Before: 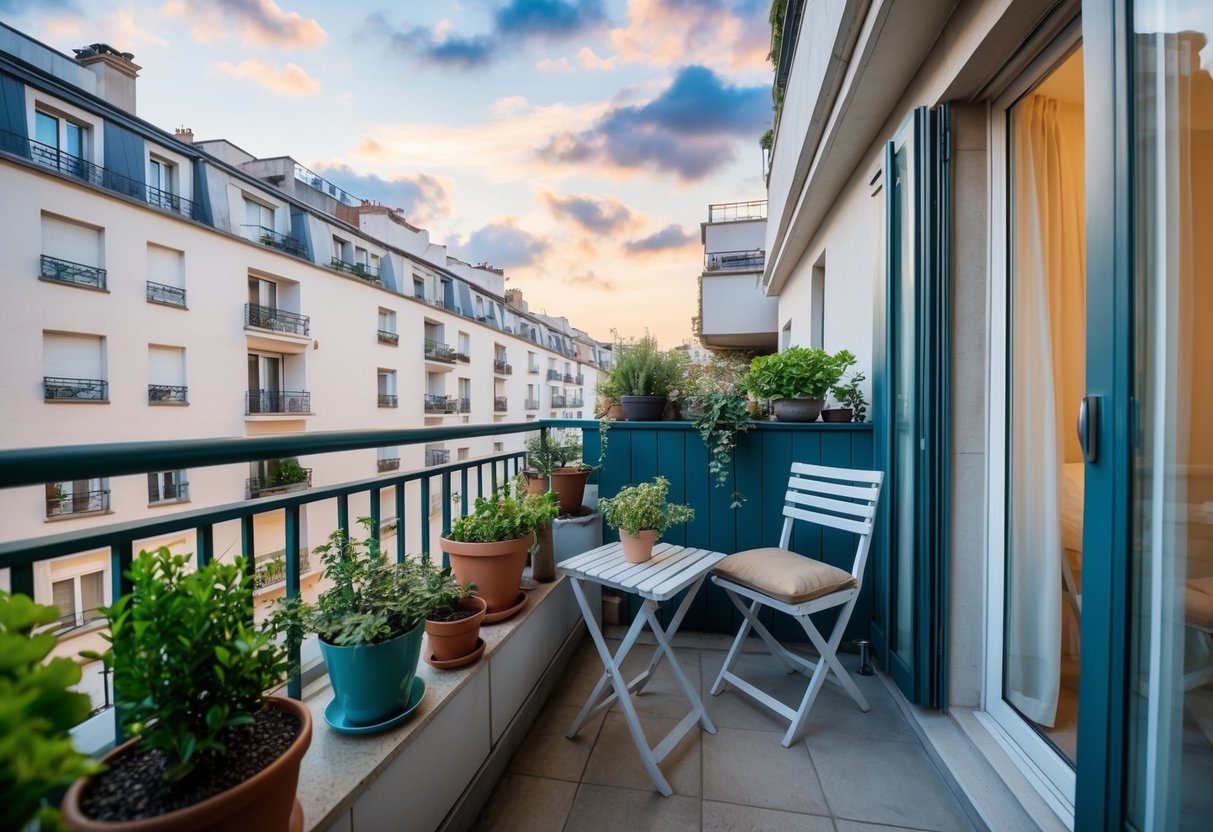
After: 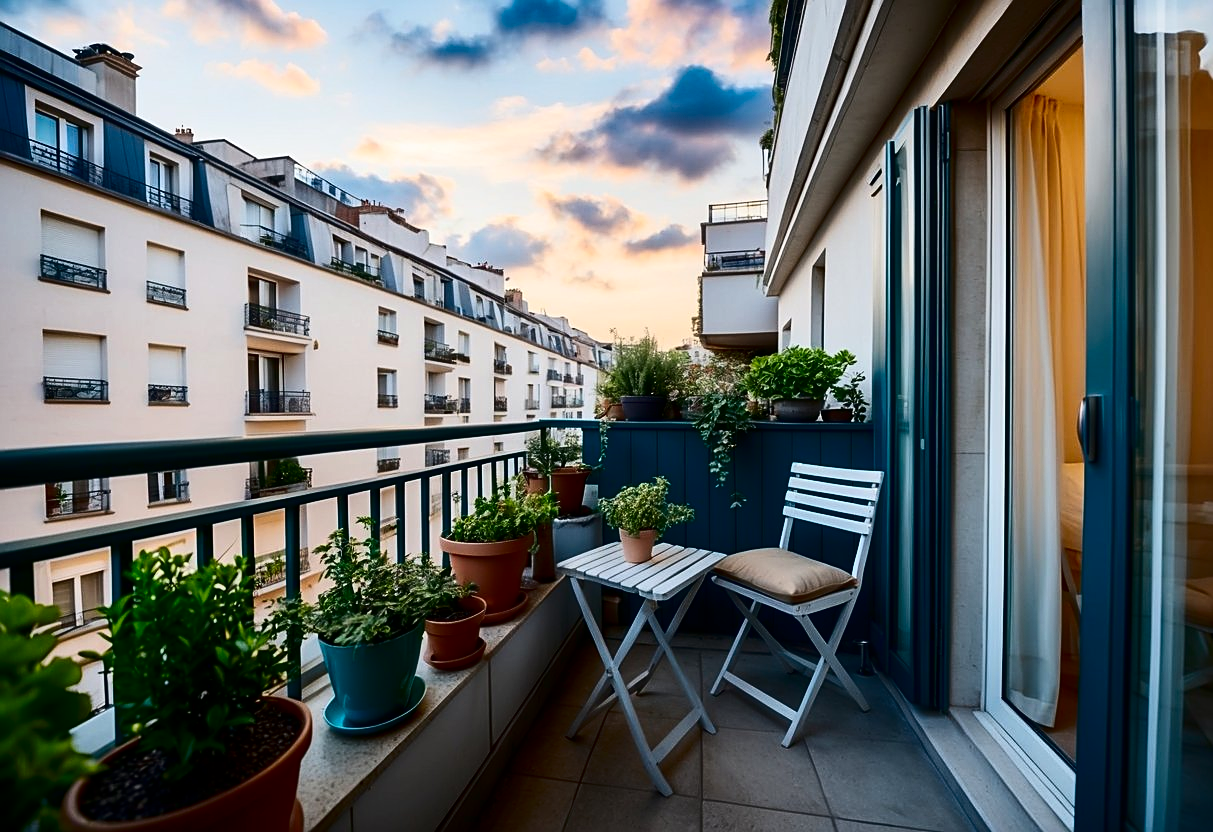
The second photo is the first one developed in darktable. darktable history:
sharpen: on, module defaults
contrast brightness saturation: contrast 0.24, brightness -0.24, saturation 0.14
